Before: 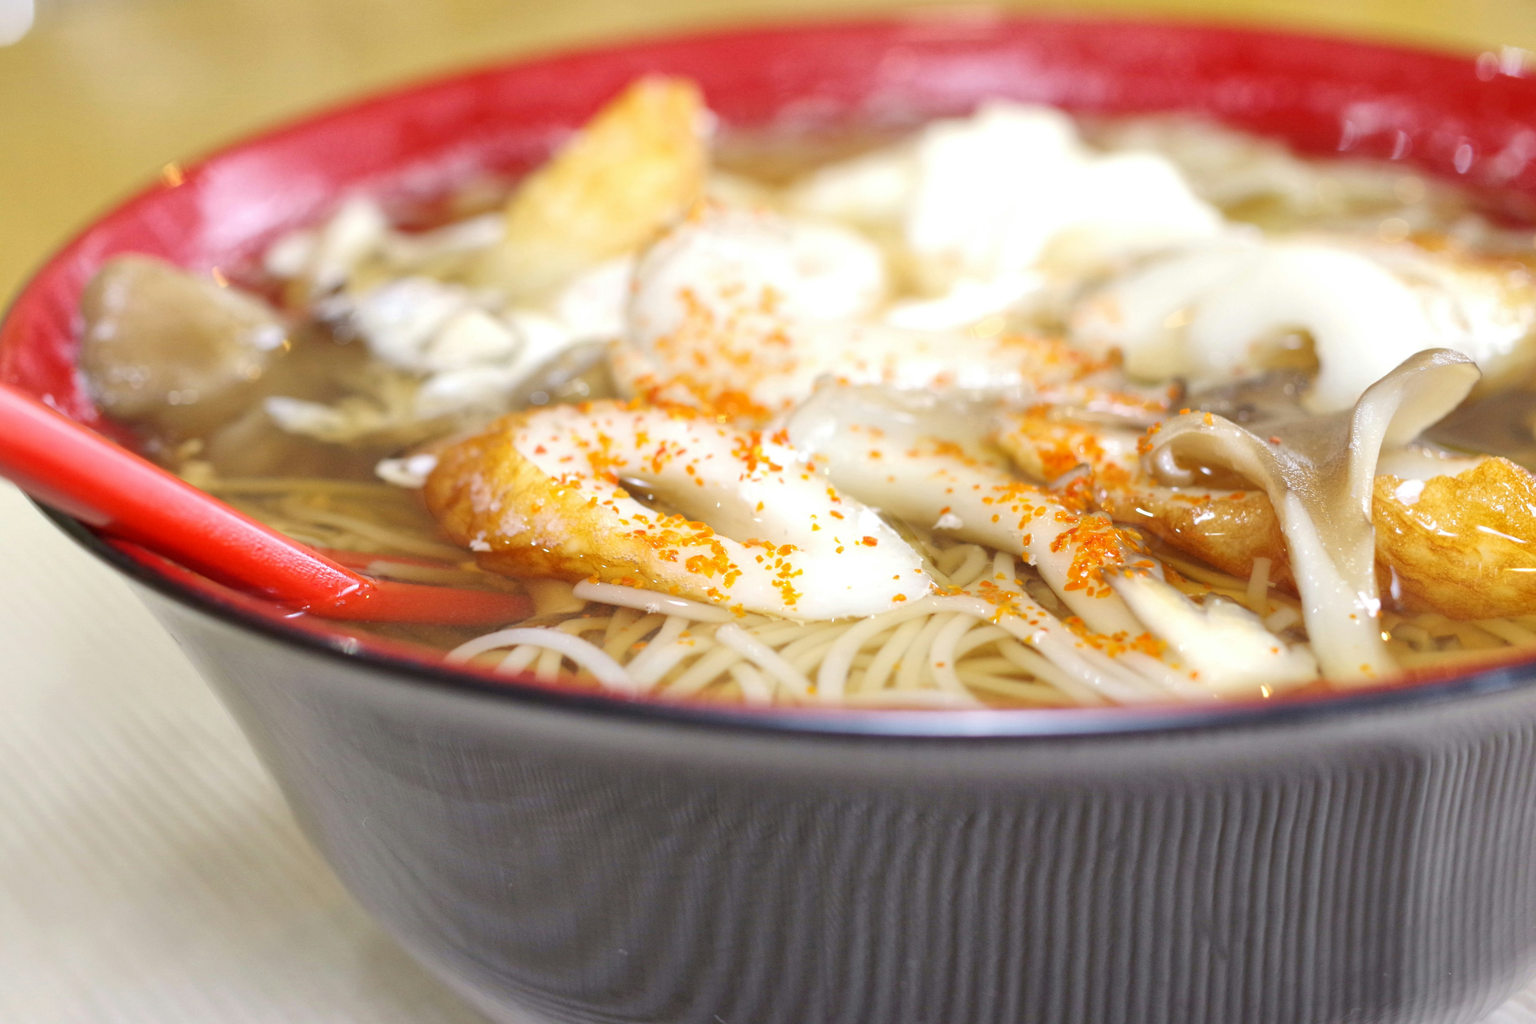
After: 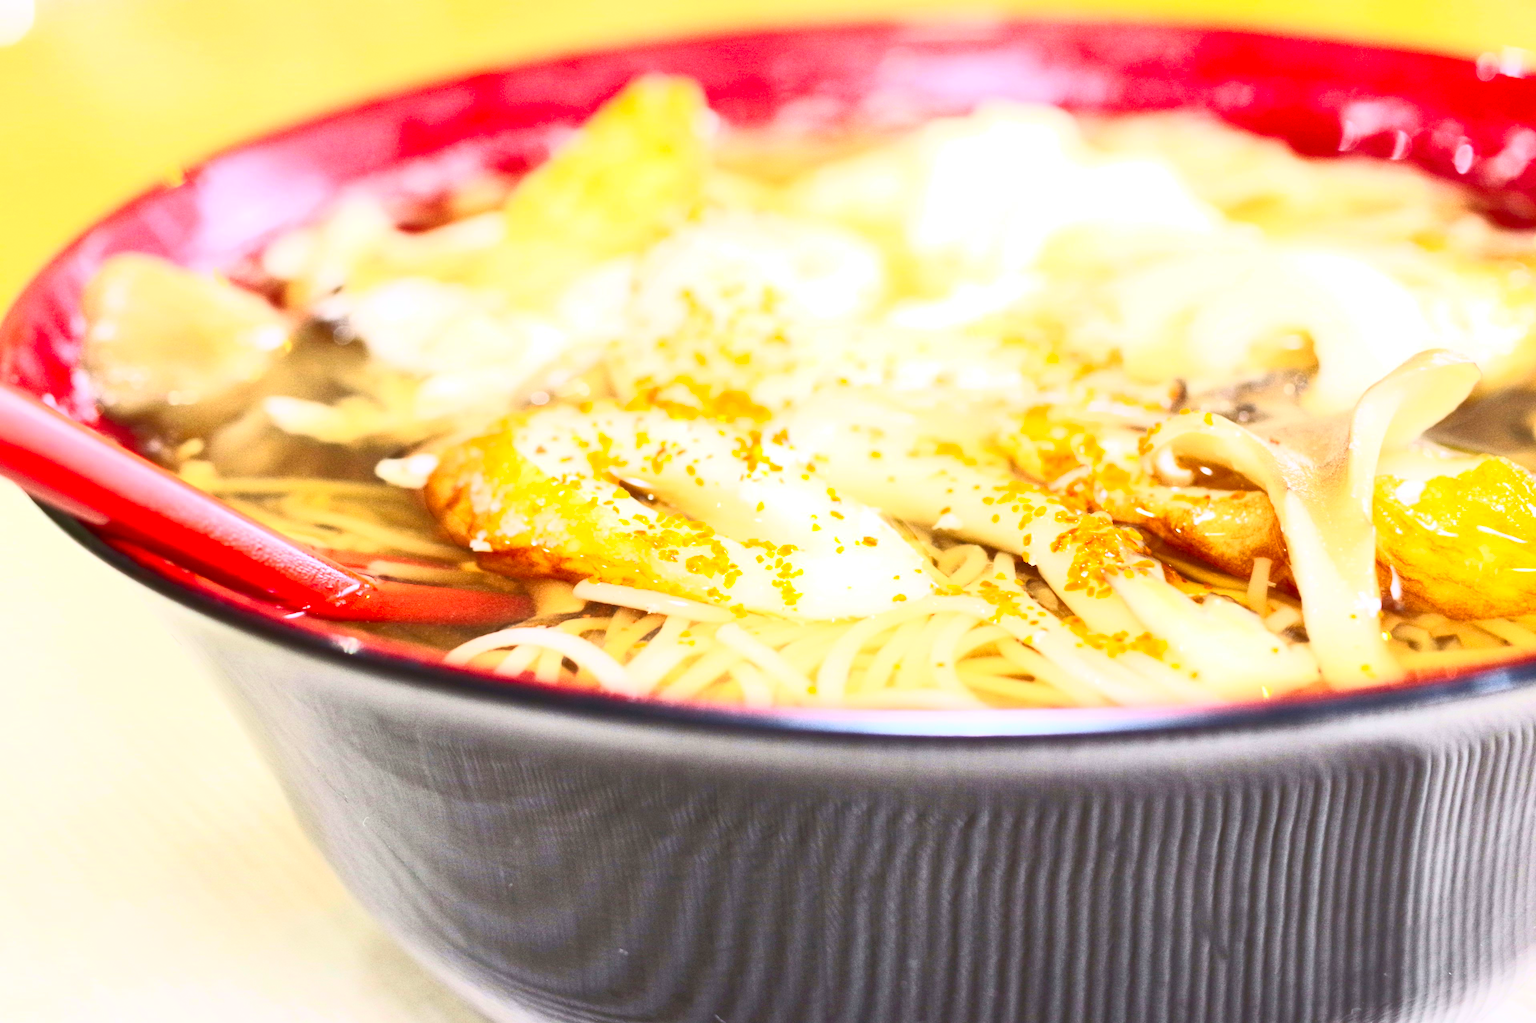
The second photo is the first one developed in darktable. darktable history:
contrast brightness saturation: contrast 0.817, brightness 0.589, saturation 0.603
